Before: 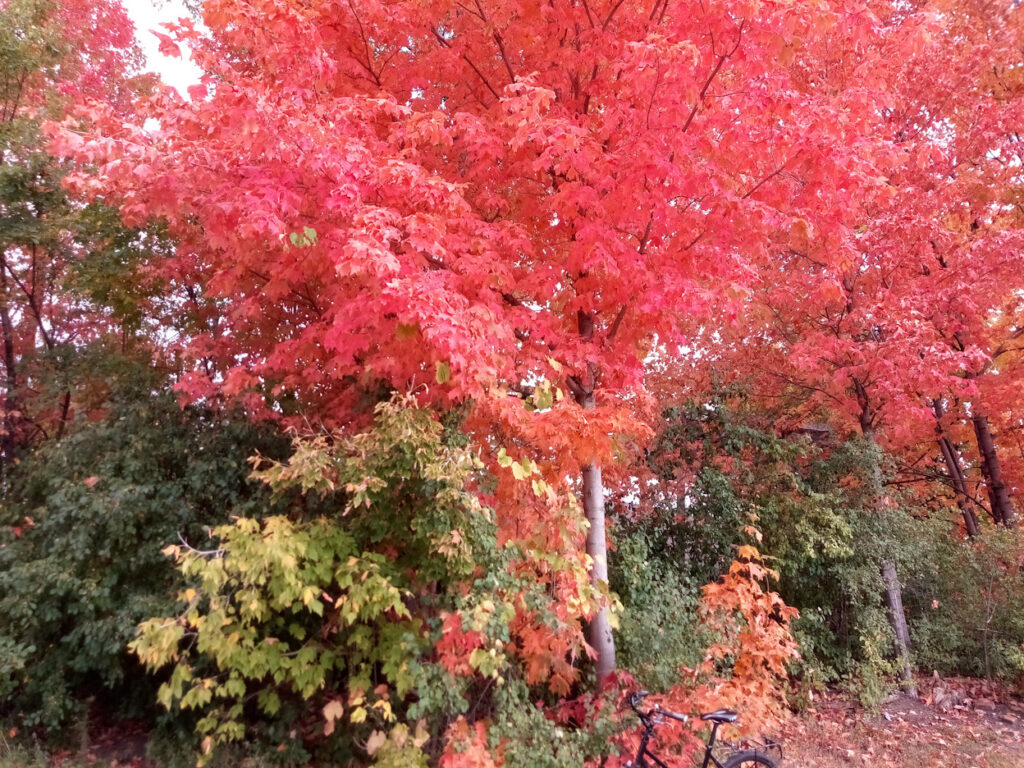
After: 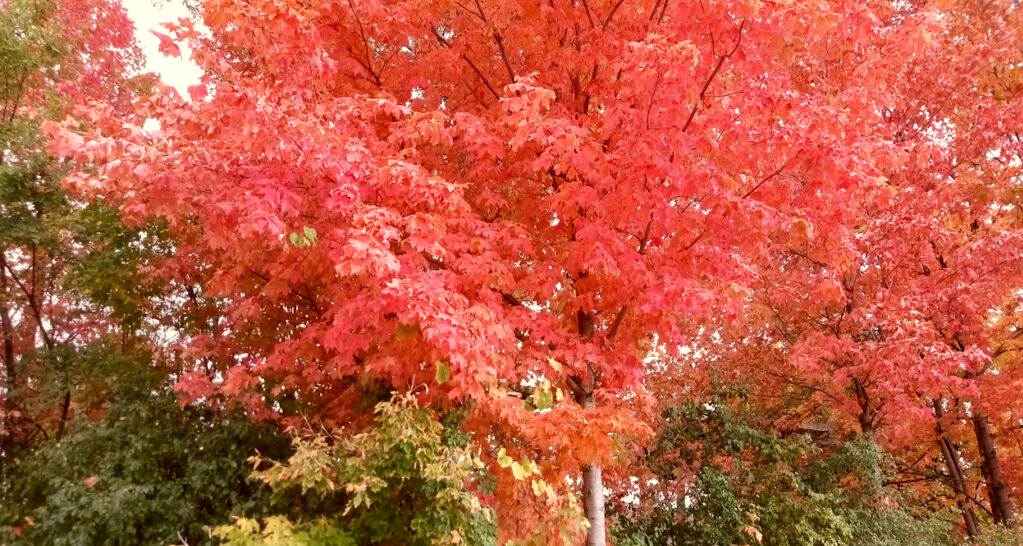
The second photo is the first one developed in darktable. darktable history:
local contrast: mode bilateral grid, contrast 20, coarseness 50, detail 119%, midtone range 0.2
crop: right 0%, bottom 28.825%
color correction: highlights a* -1.42, highlights b* 10.04, shadows a* 0.647, shadows b* 18.76
